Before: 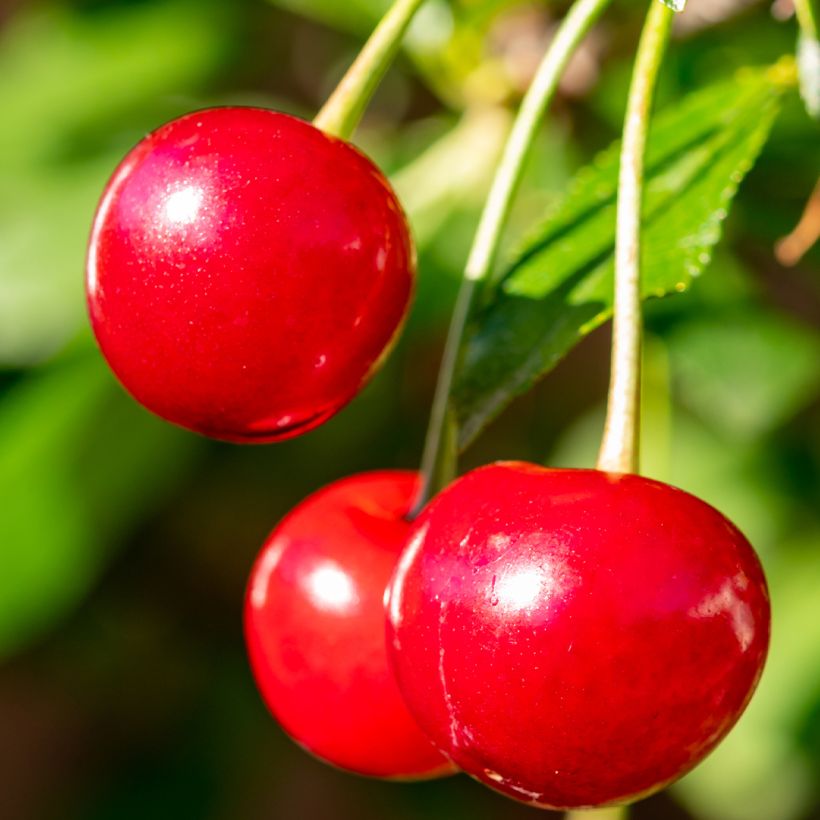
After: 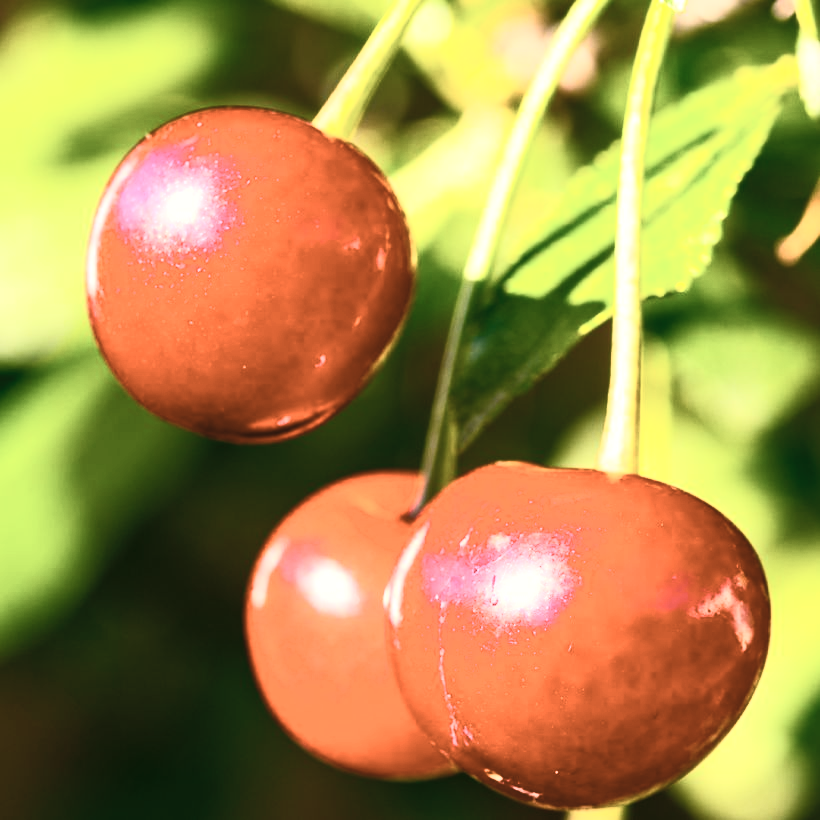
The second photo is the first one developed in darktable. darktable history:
color balance rgb: linear chroma grading › global chroma 16.62%, perceptual saturation grading › highlights -8.63%, perceptual saturation grading › mid-tones 18.66%, perceptual saturation grading › shadows 28.49%, perceptual brilliance grading › highlights 14.22%, perceptual brilliance grading › shadows -18.96%, global vibrance 27.71%
contrast brightness saturation: contrast 0.57, brightness 0.57, saturation -0.34
color correction: highlights a* 4.02, highlights b* 4.98, shadows a* -7.55, shadows b* 4.98
